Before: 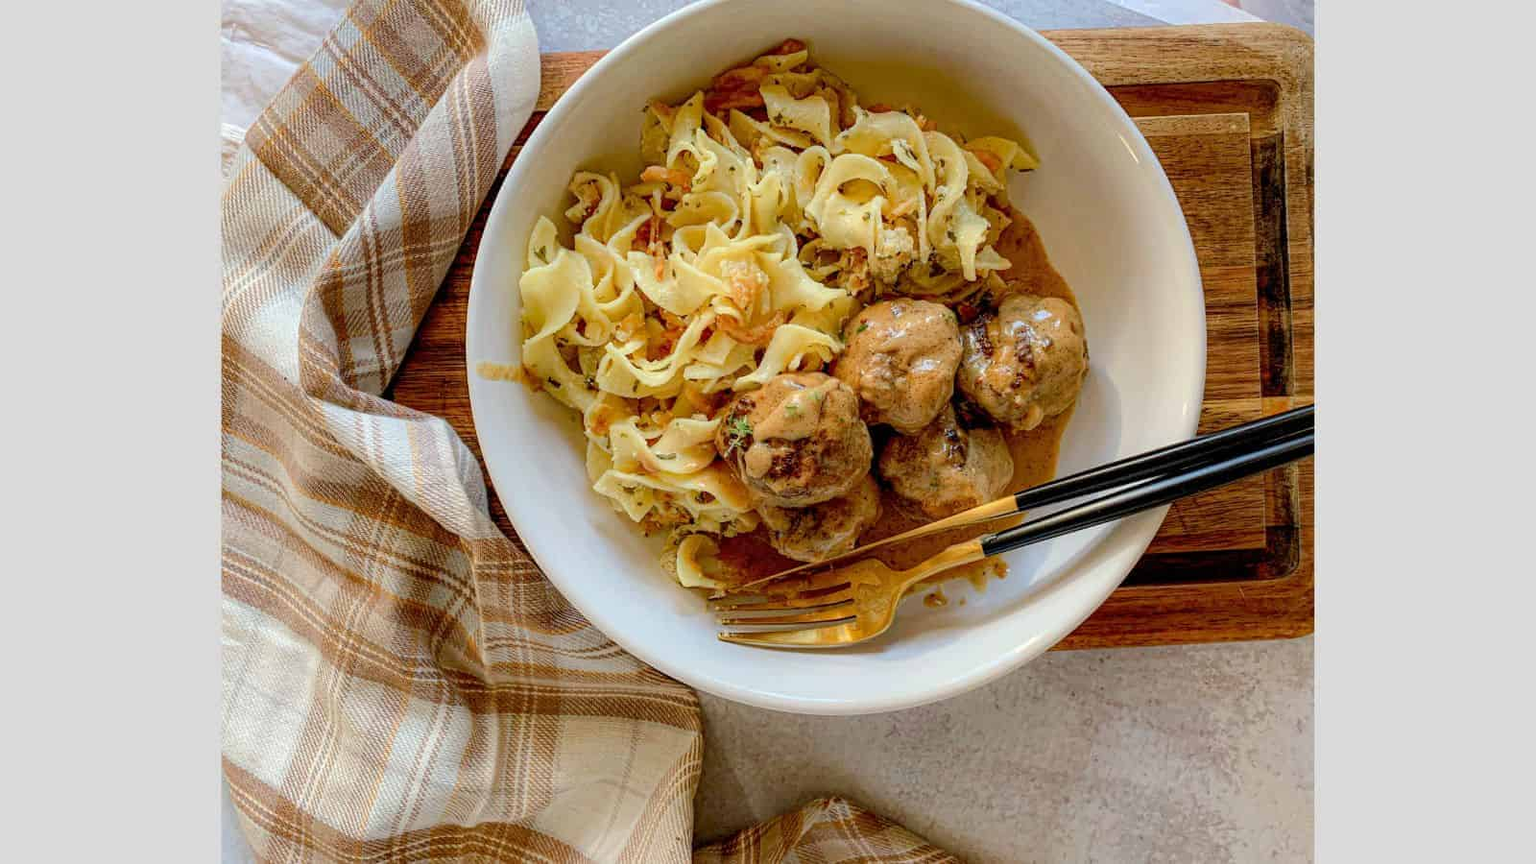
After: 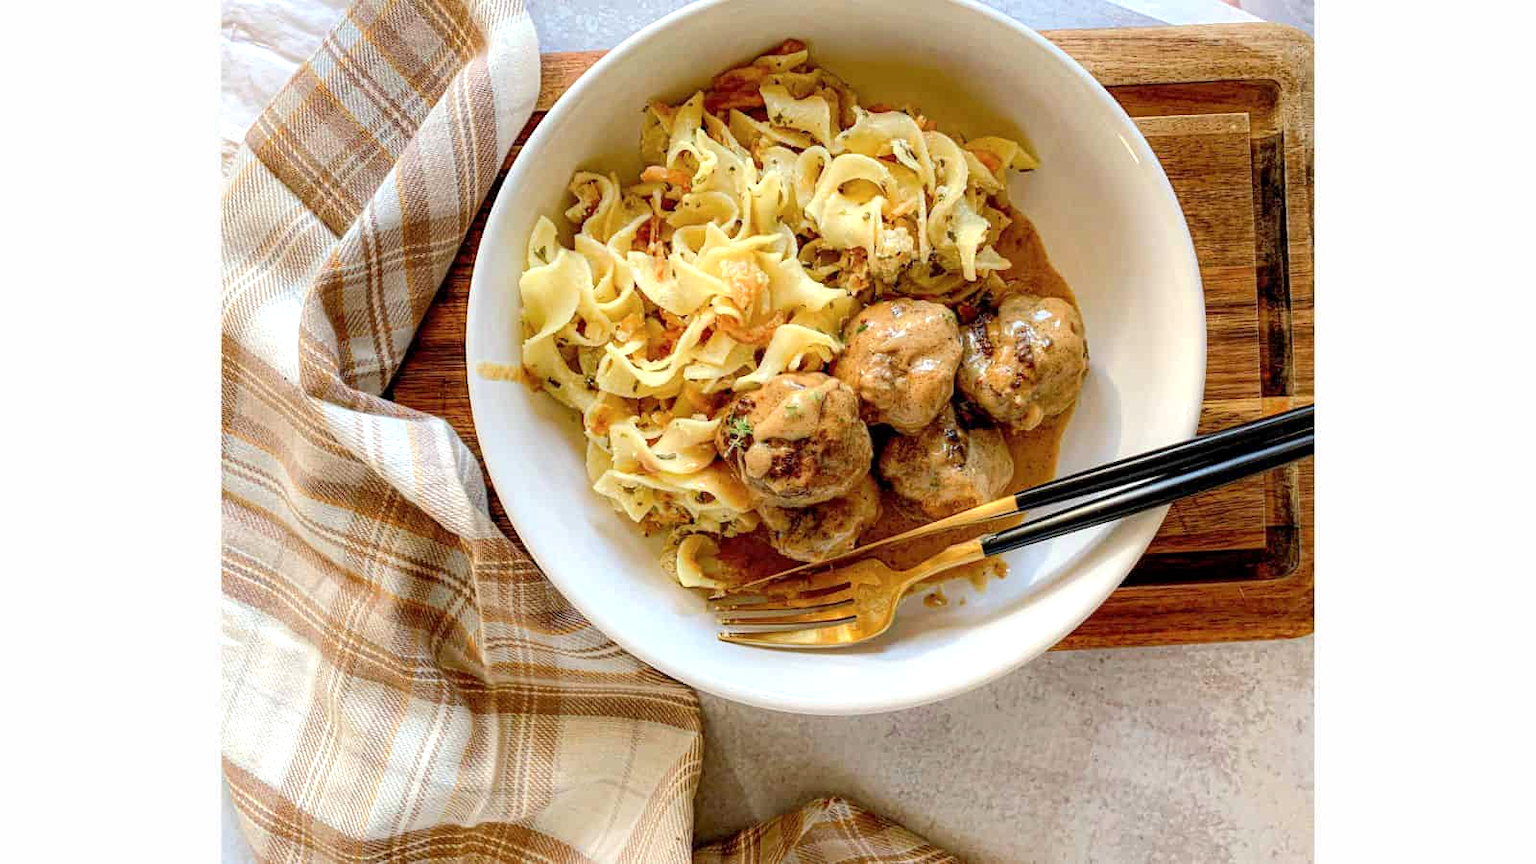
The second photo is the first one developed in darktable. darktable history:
contrast brightness saturation: saturation -0.05
tone equalizer: on, module defaults
exposure: black level correction 0.001, exposure 0.5 EV, compensate exposure bias true, compensate highlight preservation false
